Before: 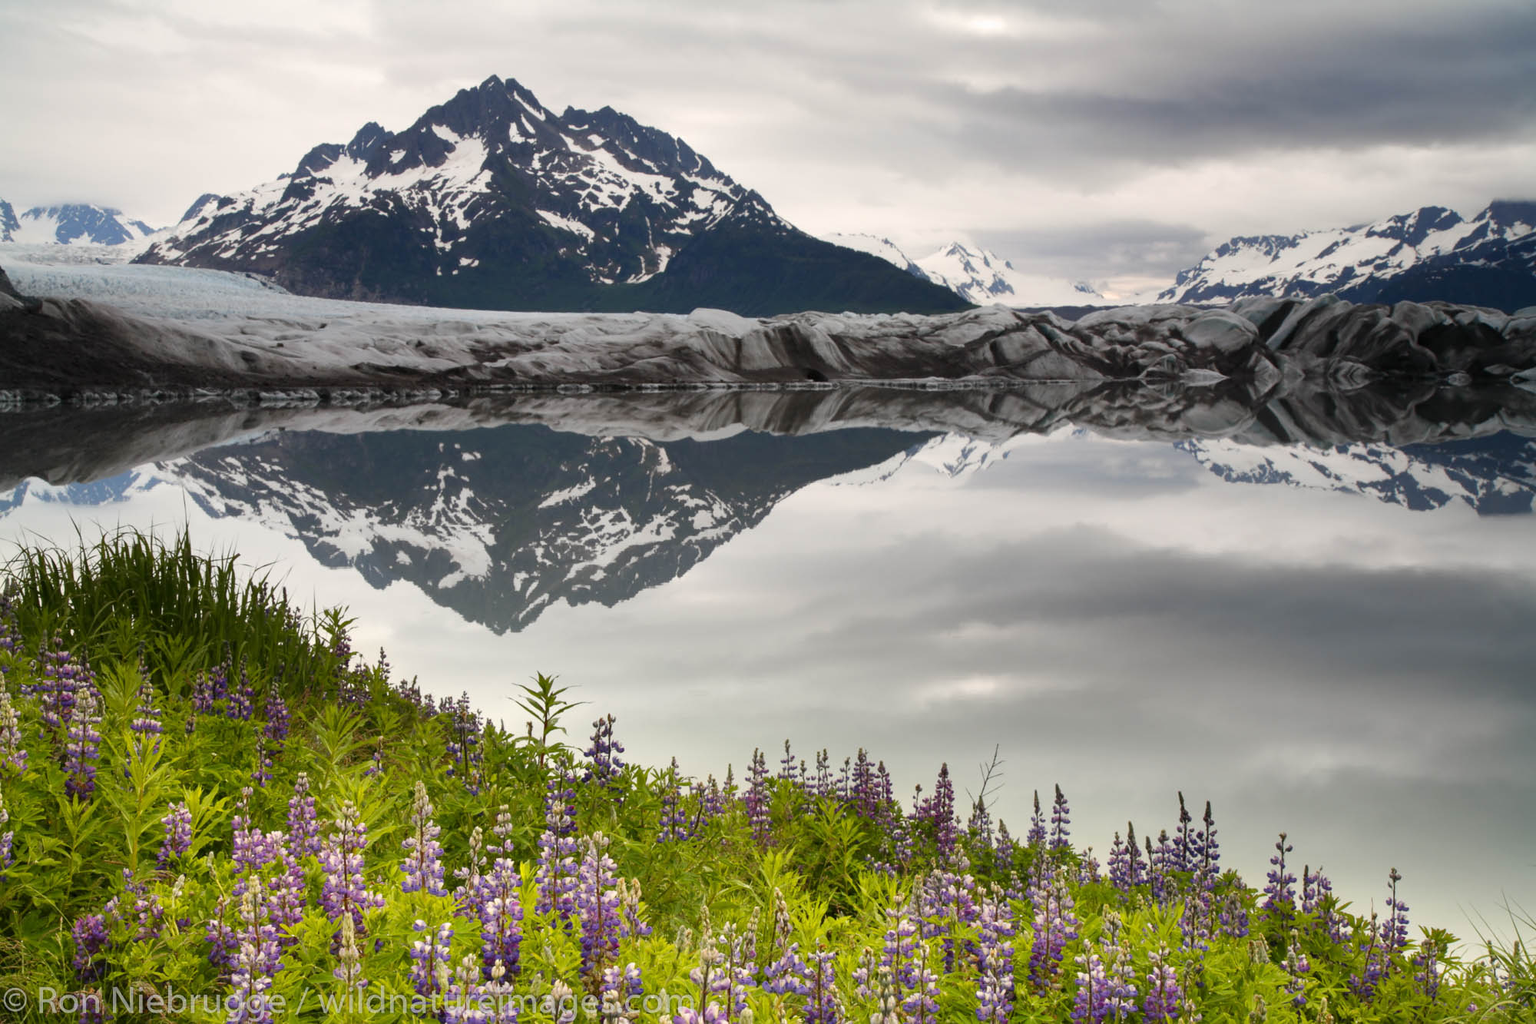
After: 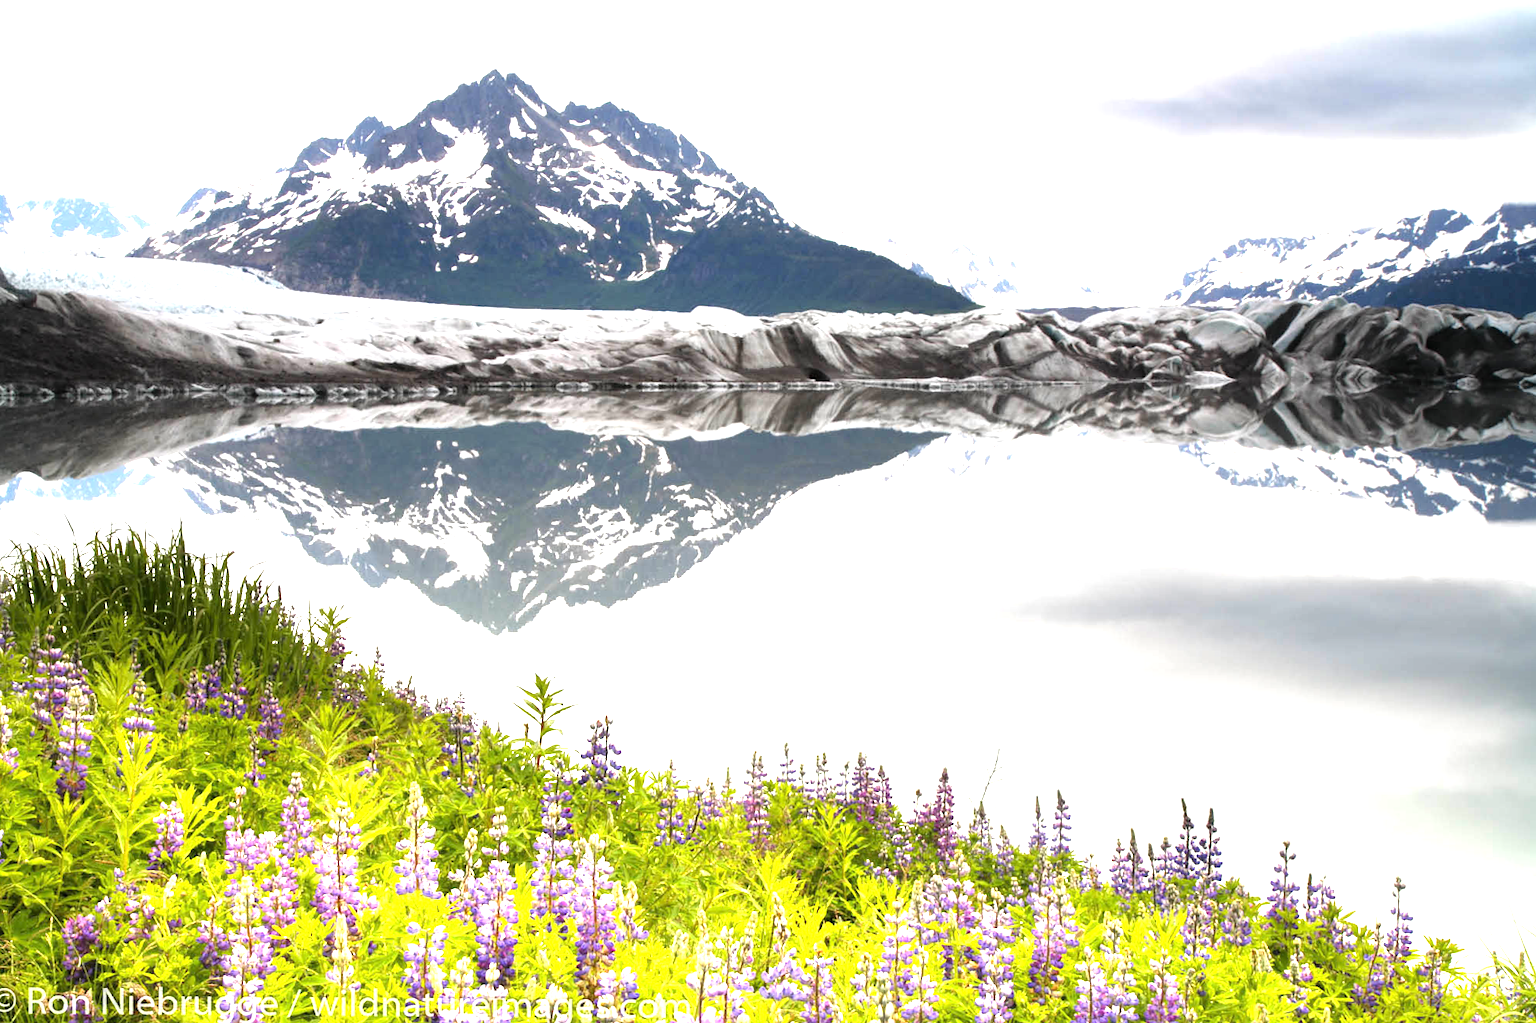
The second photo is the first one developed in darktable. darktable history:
tone equalizer: -8 EV -0.787 EV, -7 EV -0.74 EV, -6 EV -0.609 EV, -5 EV -0.404 EV, -3 EV 0.389 EV, -2 EV 0.6 EV, -1 EV 0.676 EV, +0 EV 0.737 EV
crop and rotate: angle -0.404°
exposure: black level correction 0, exposure 1.123 EV, compensate highlight preservation false
